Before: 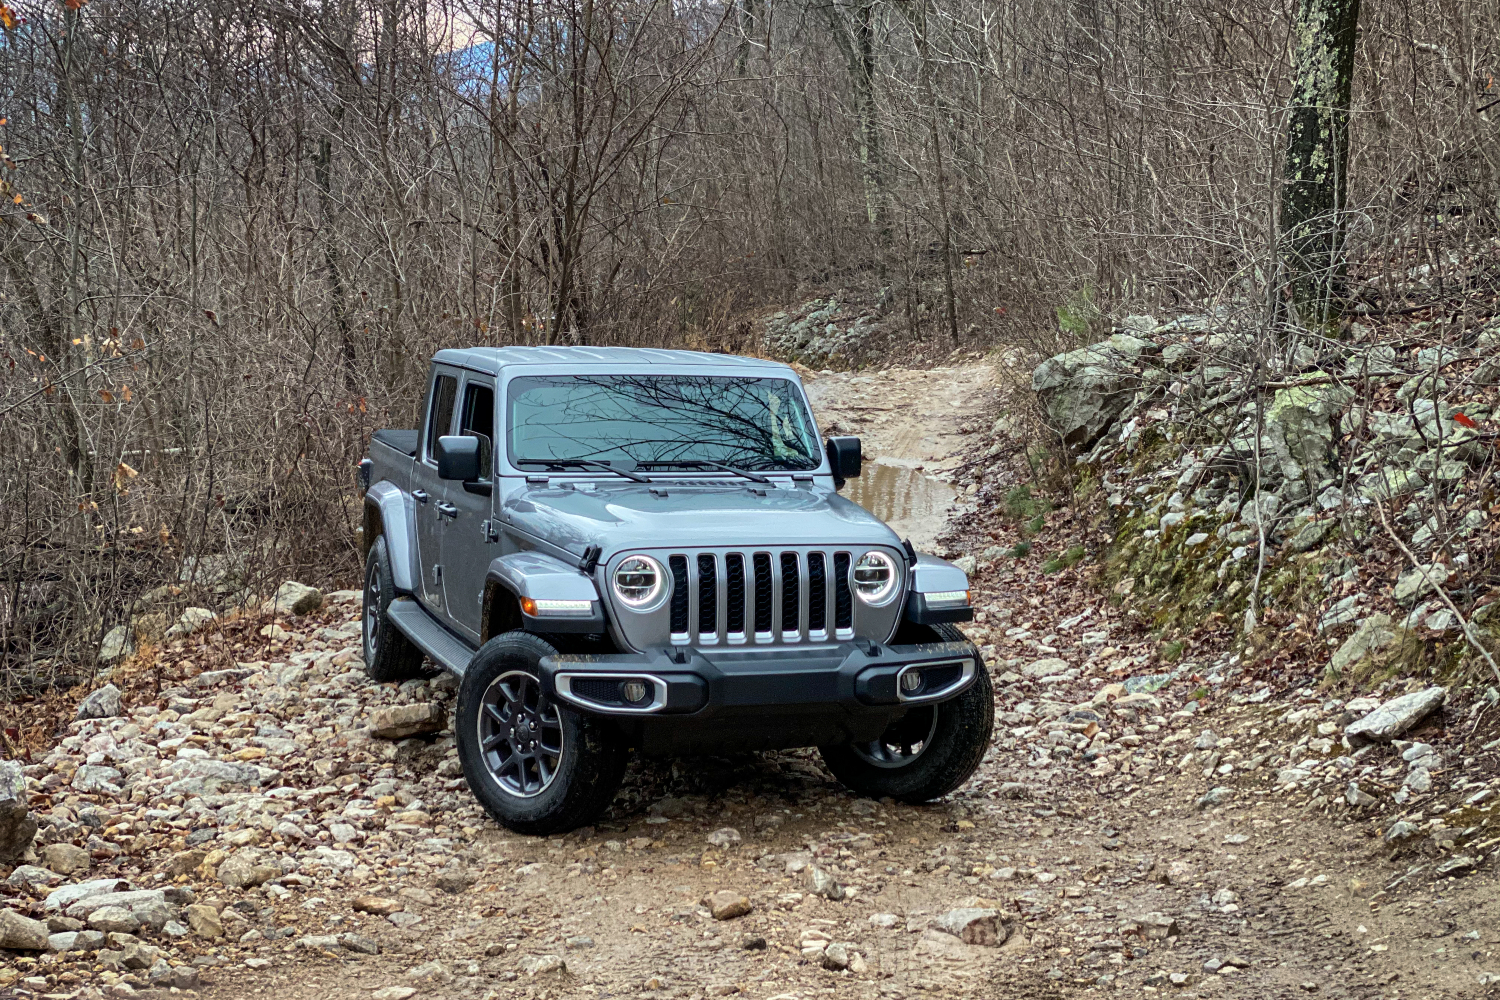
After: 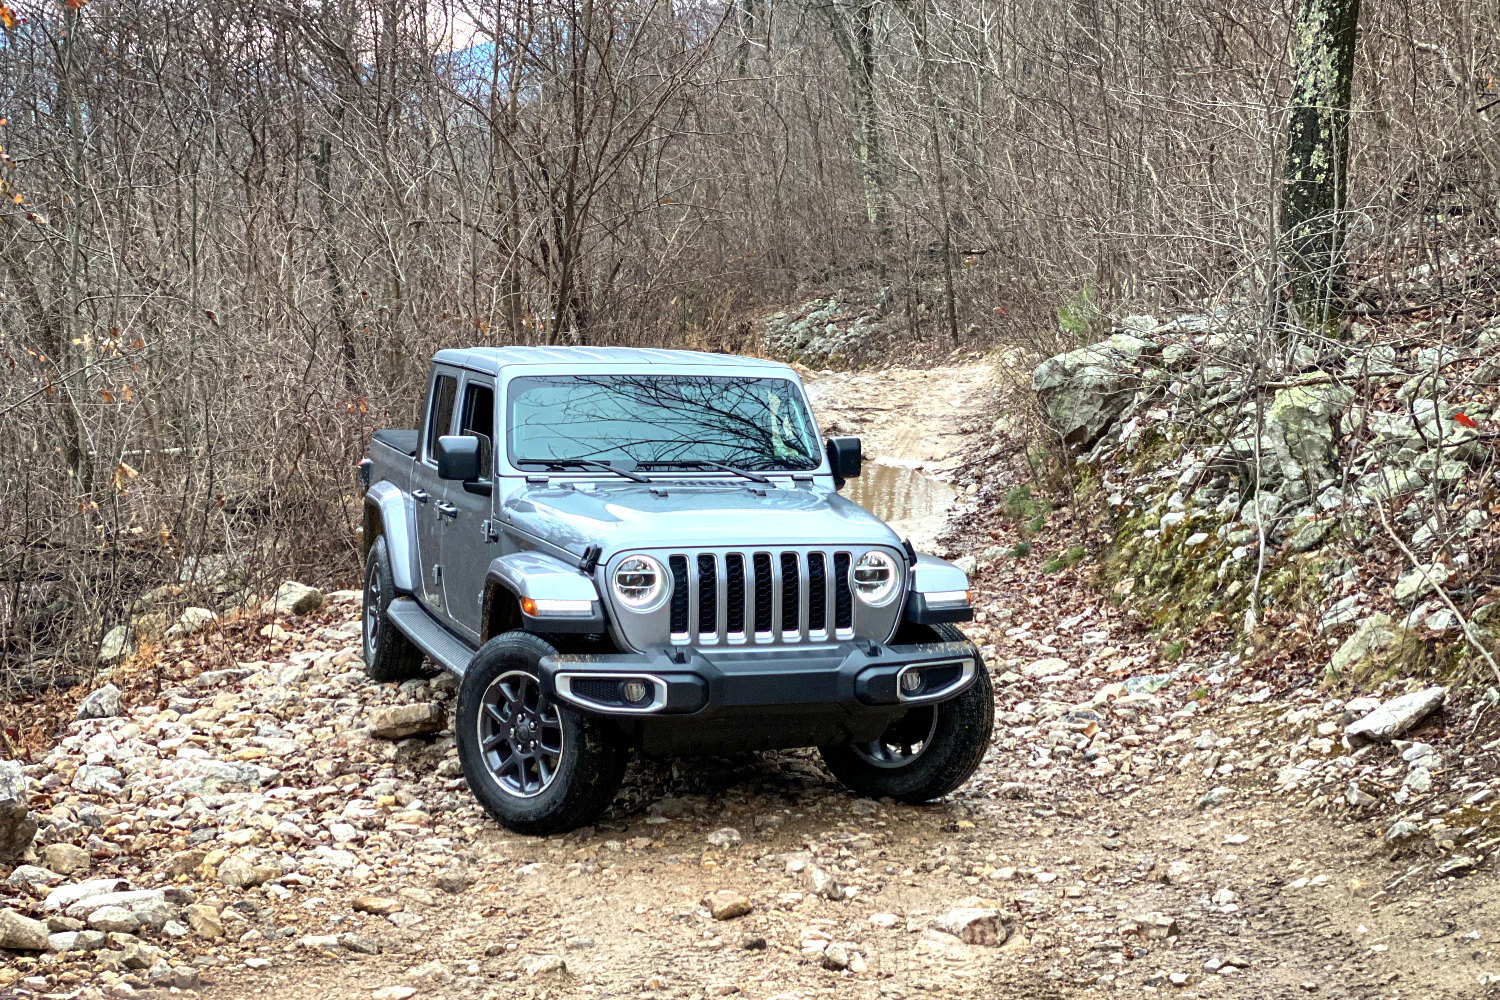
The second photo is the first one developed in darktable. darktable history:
exposure: exposure 0.7 EV, compensate exposure bias true, compensate highlight preservation false
